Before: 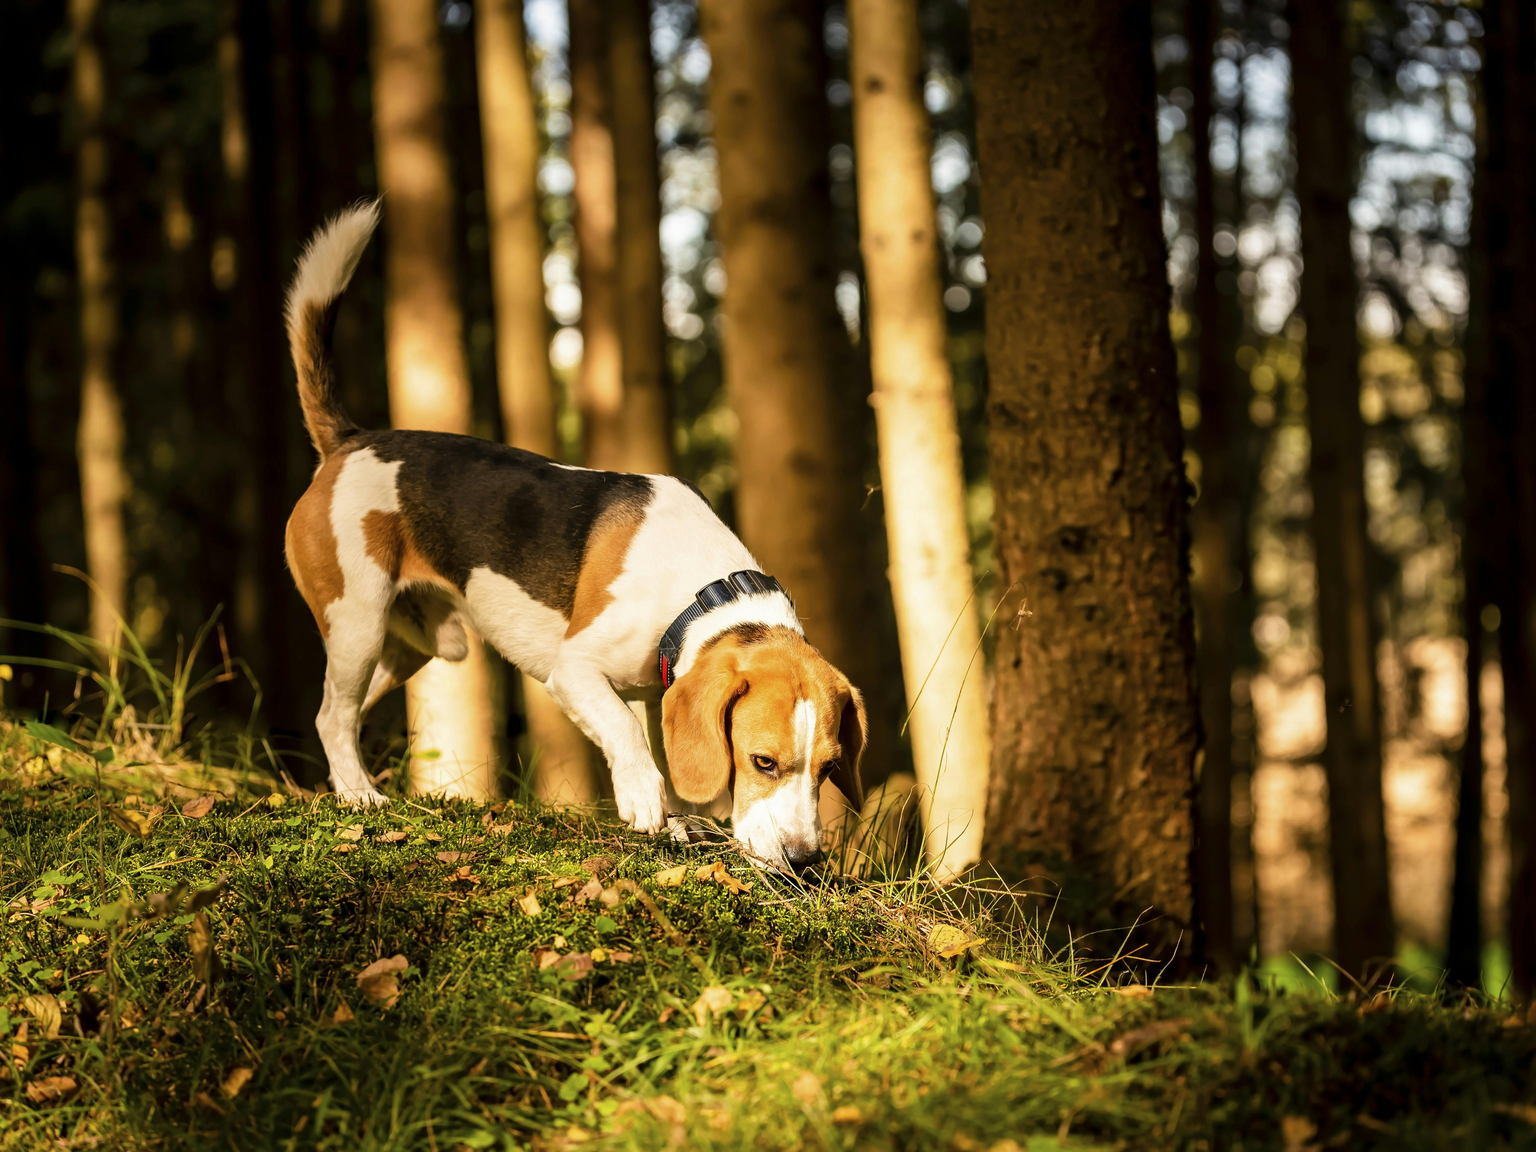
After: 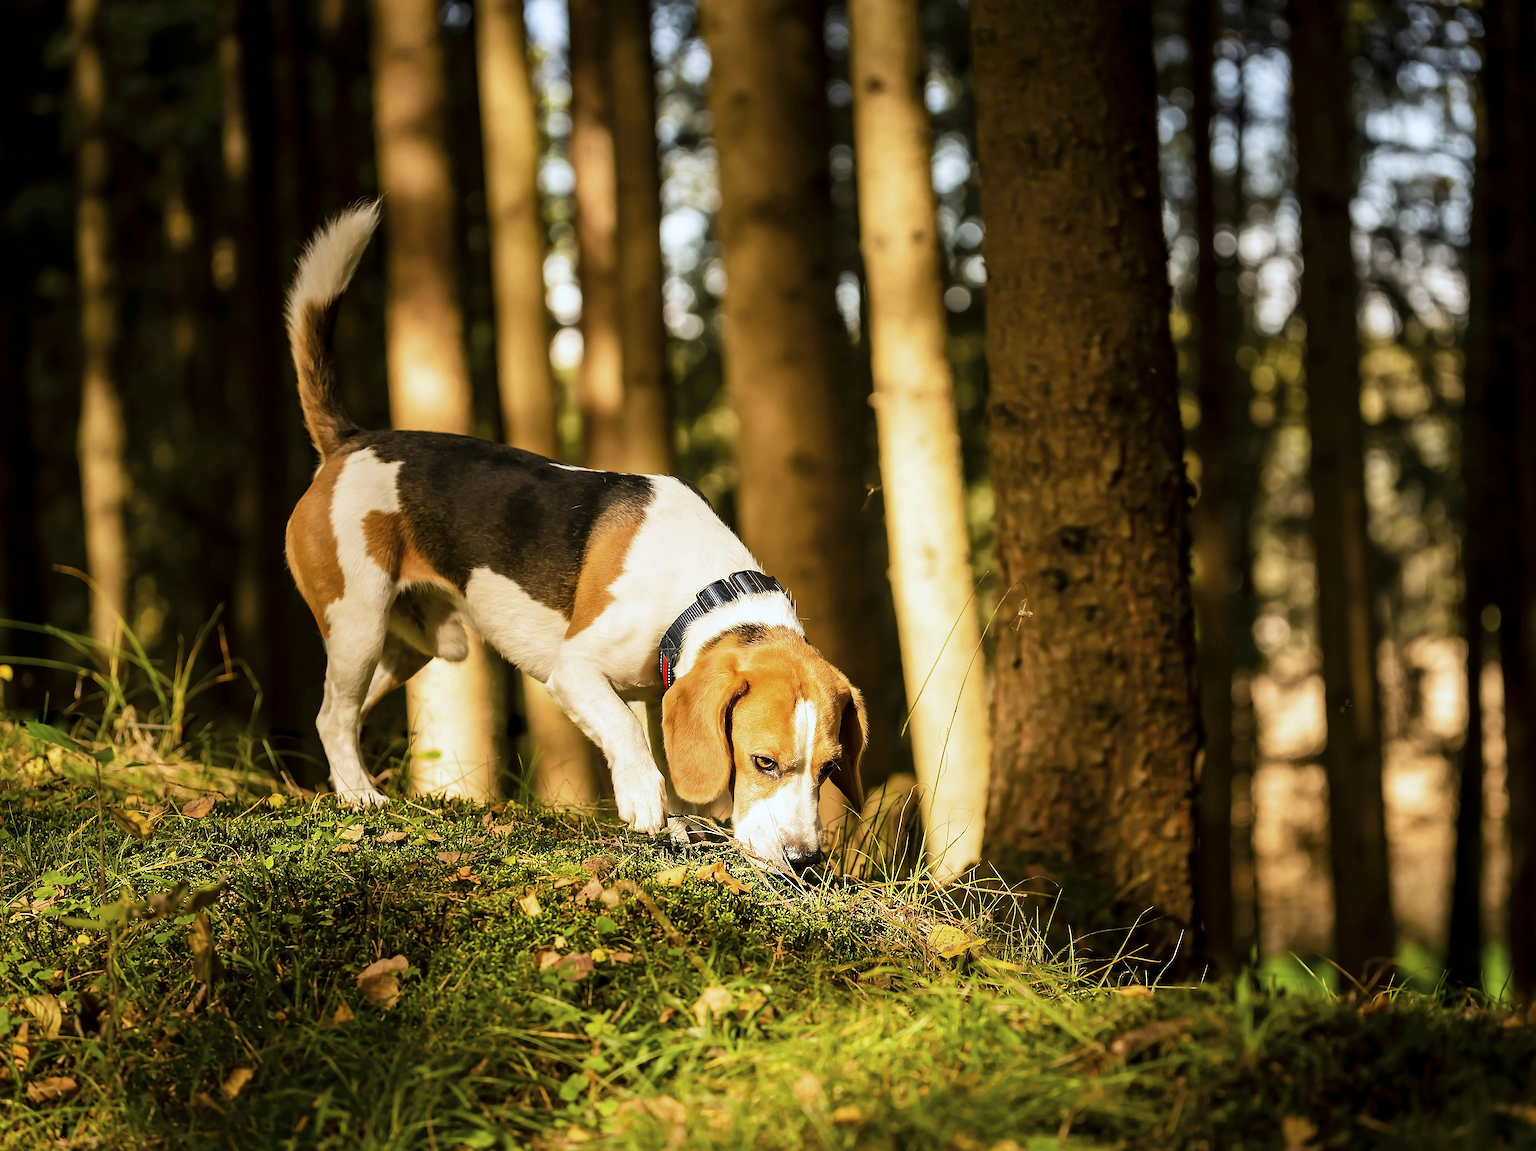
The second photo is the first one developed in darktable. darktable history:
white balance: red 0.967, blue 1.049
sharpen: radius 1.4, amount 1.25, threshold 0.7
